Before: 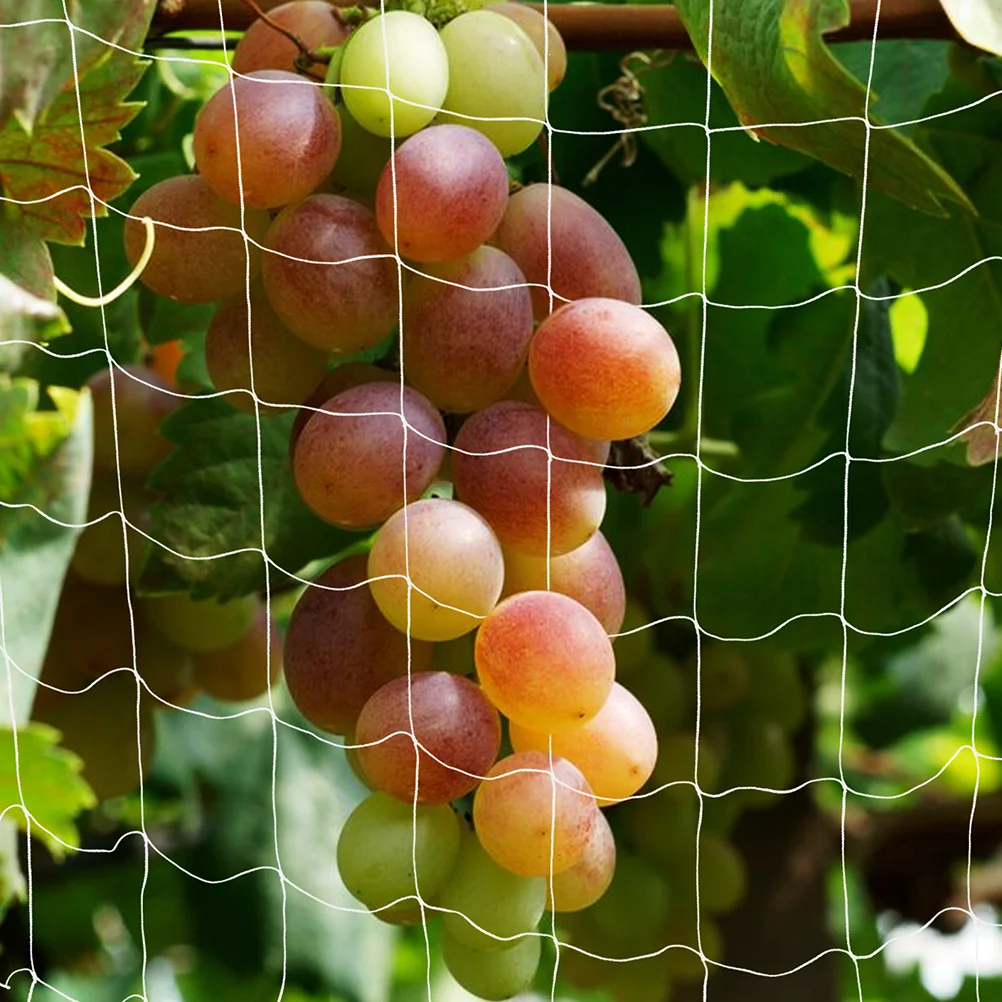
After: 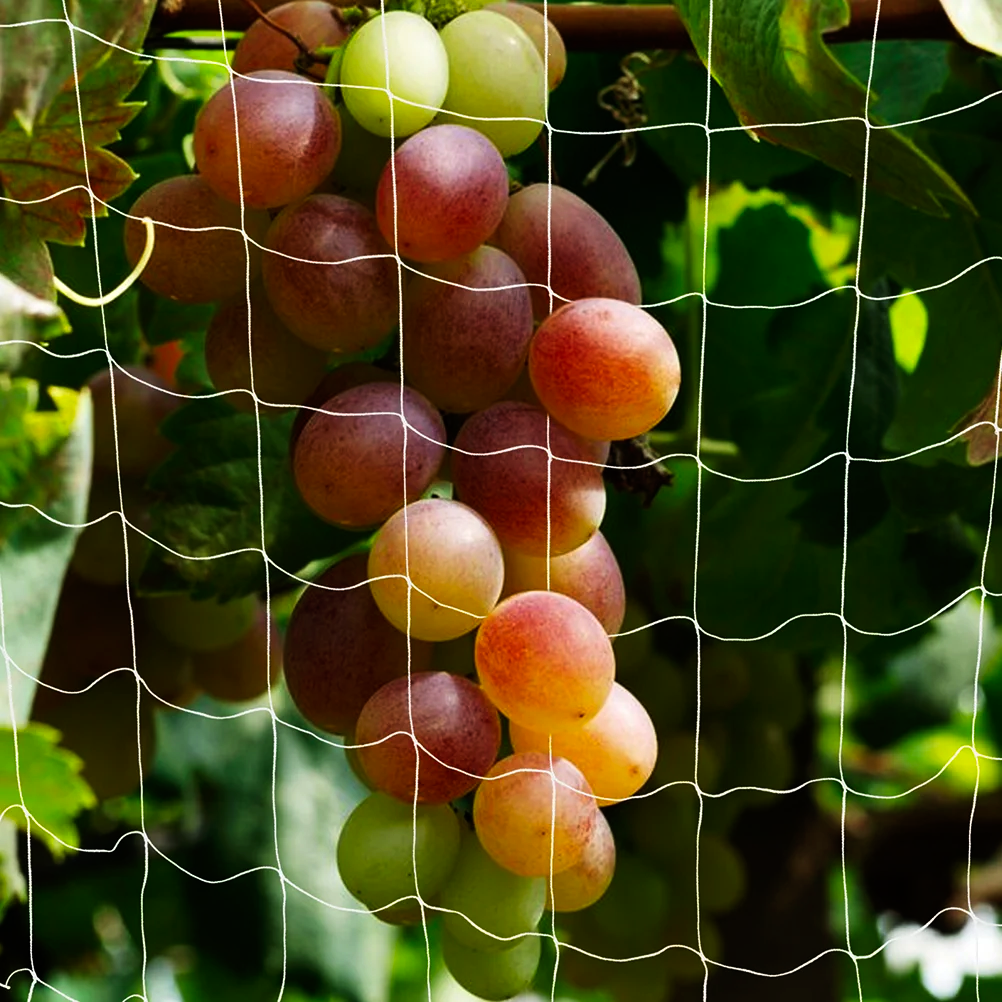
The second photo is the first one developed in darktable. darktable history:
tone curve: curves: ch0 [(0, 0) (0.153, 0.056) (1, 1)], preserve colors none
tone equalizer: on, module defaults
